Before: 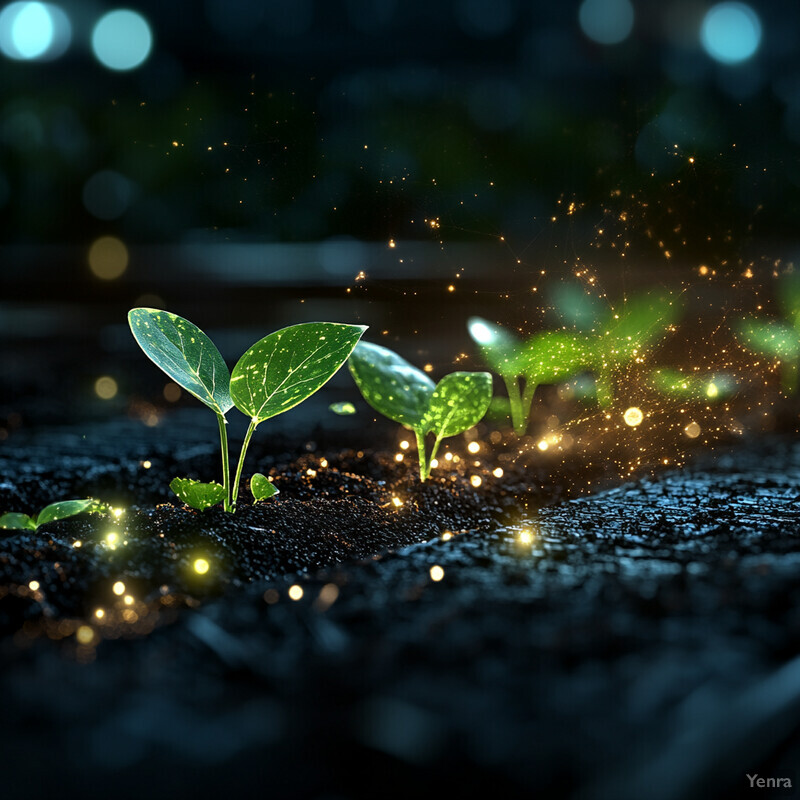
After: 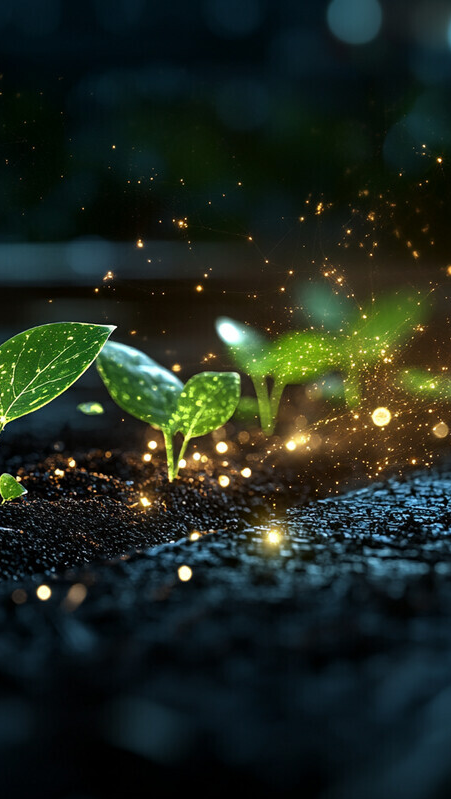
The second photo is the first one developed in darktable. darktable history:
crop: left 31.597%, top 0.006%, right 11.985%
